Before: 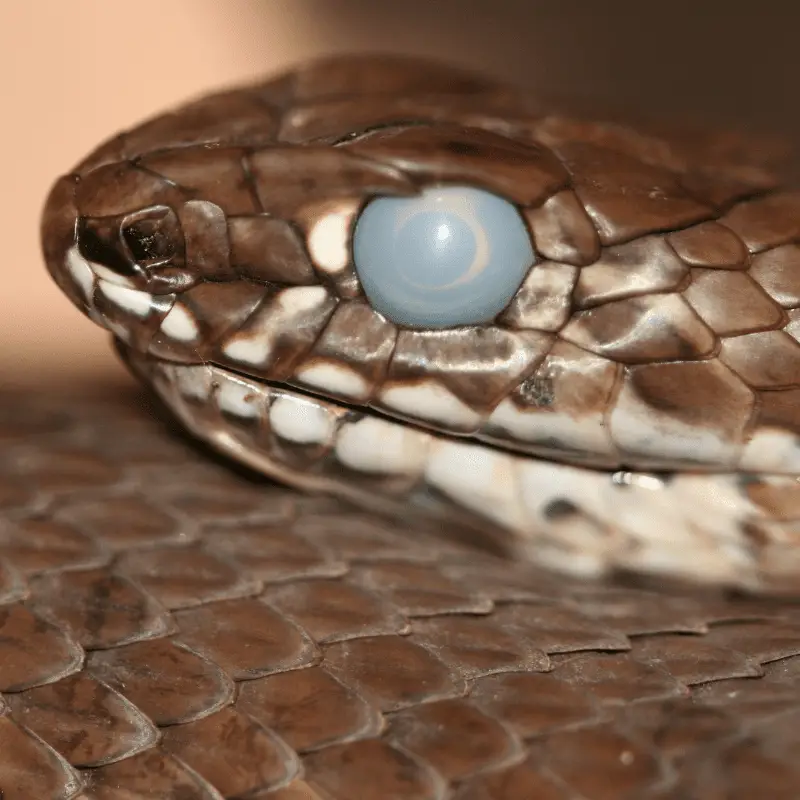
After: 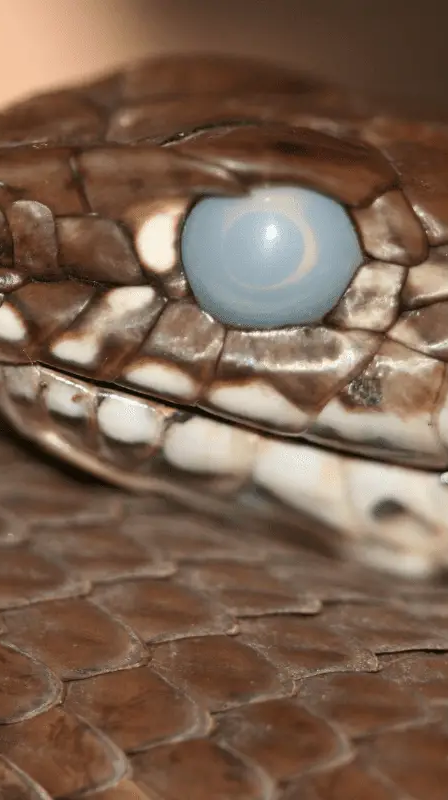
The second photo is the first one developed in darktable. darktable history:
crop: left 21.501%, right 22.413%
